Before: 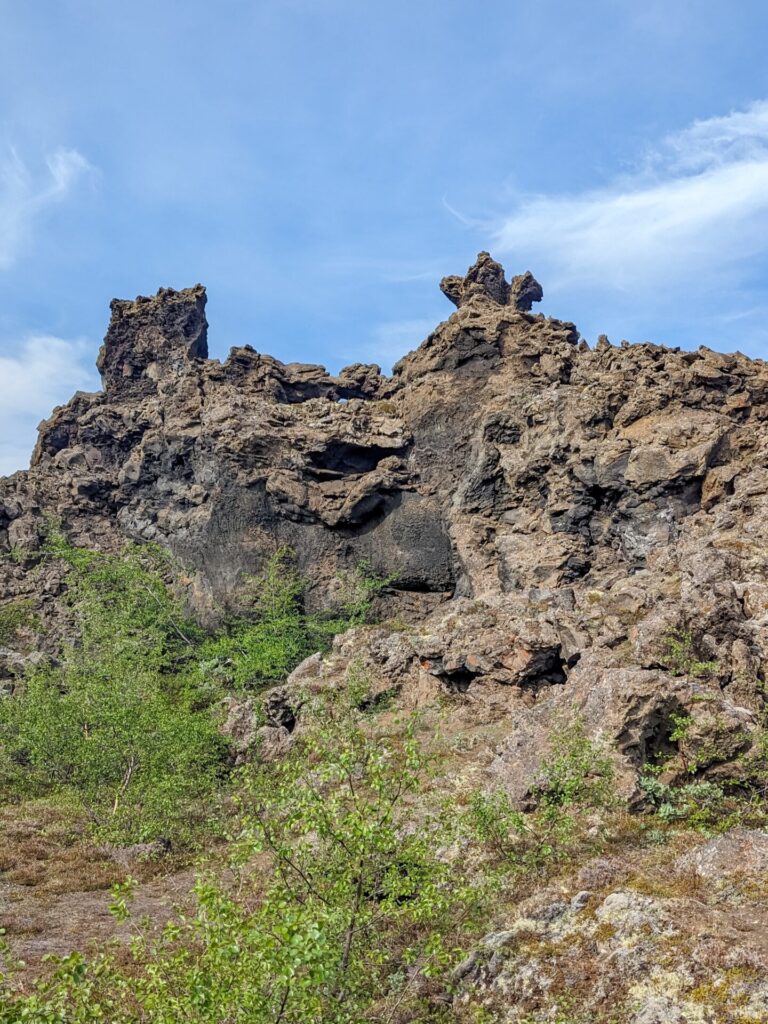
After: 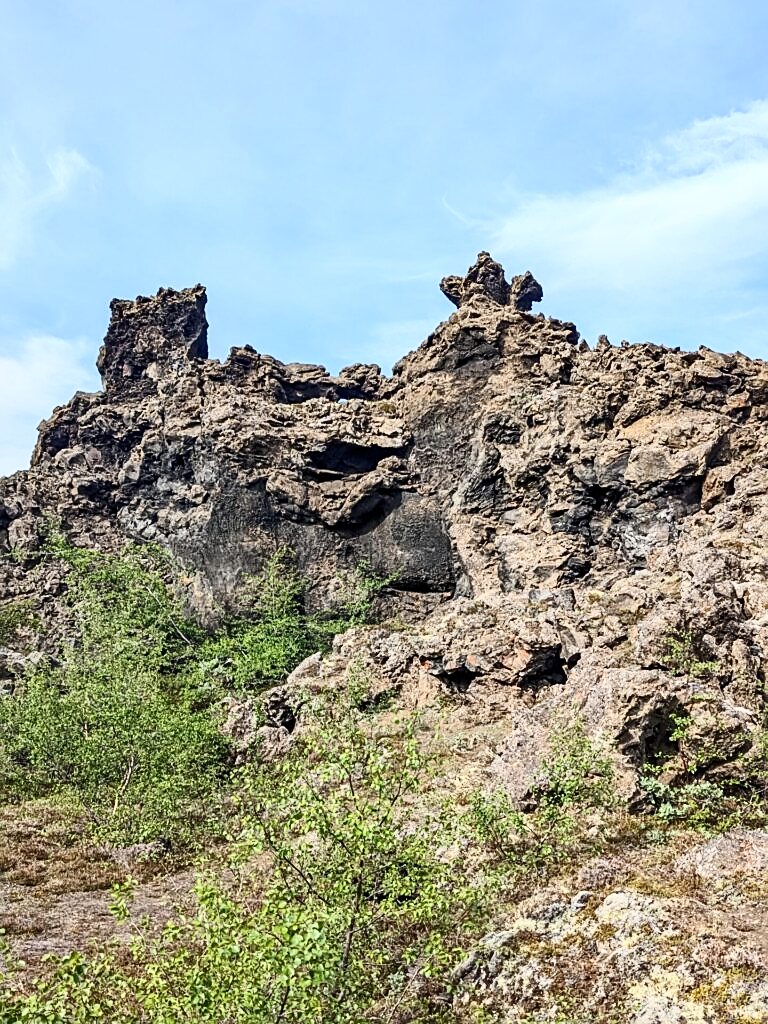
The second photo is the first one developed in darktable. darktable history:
contrast brightness saturation: contrast 0.39, brightness 0.1
sharpen: on, module defaults
